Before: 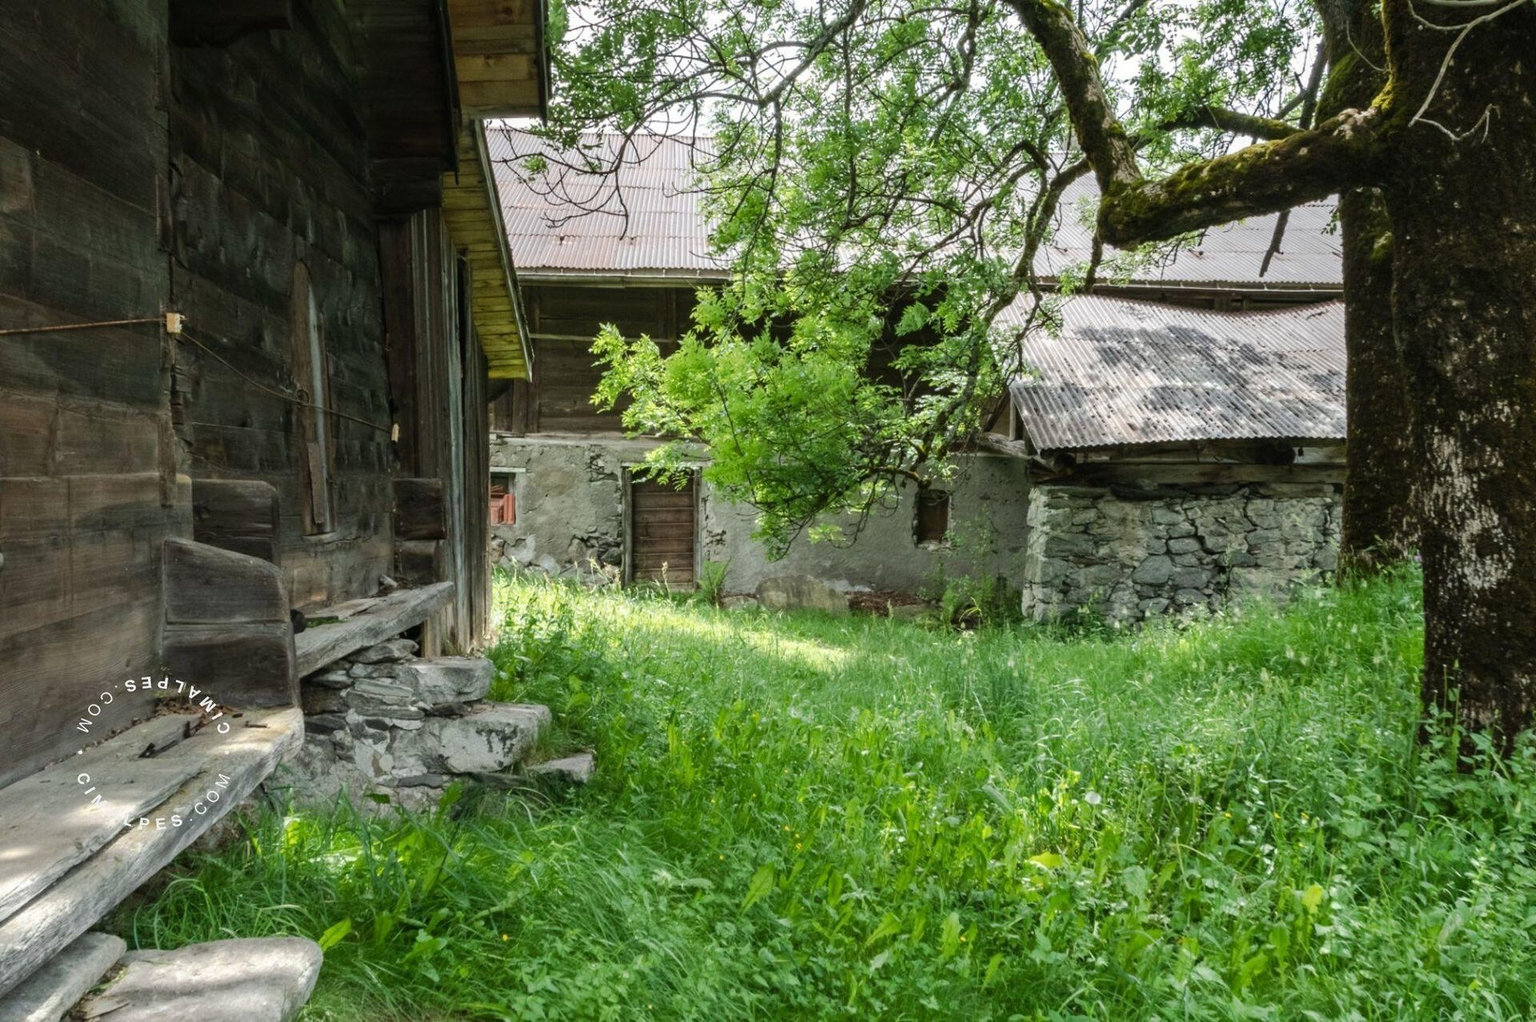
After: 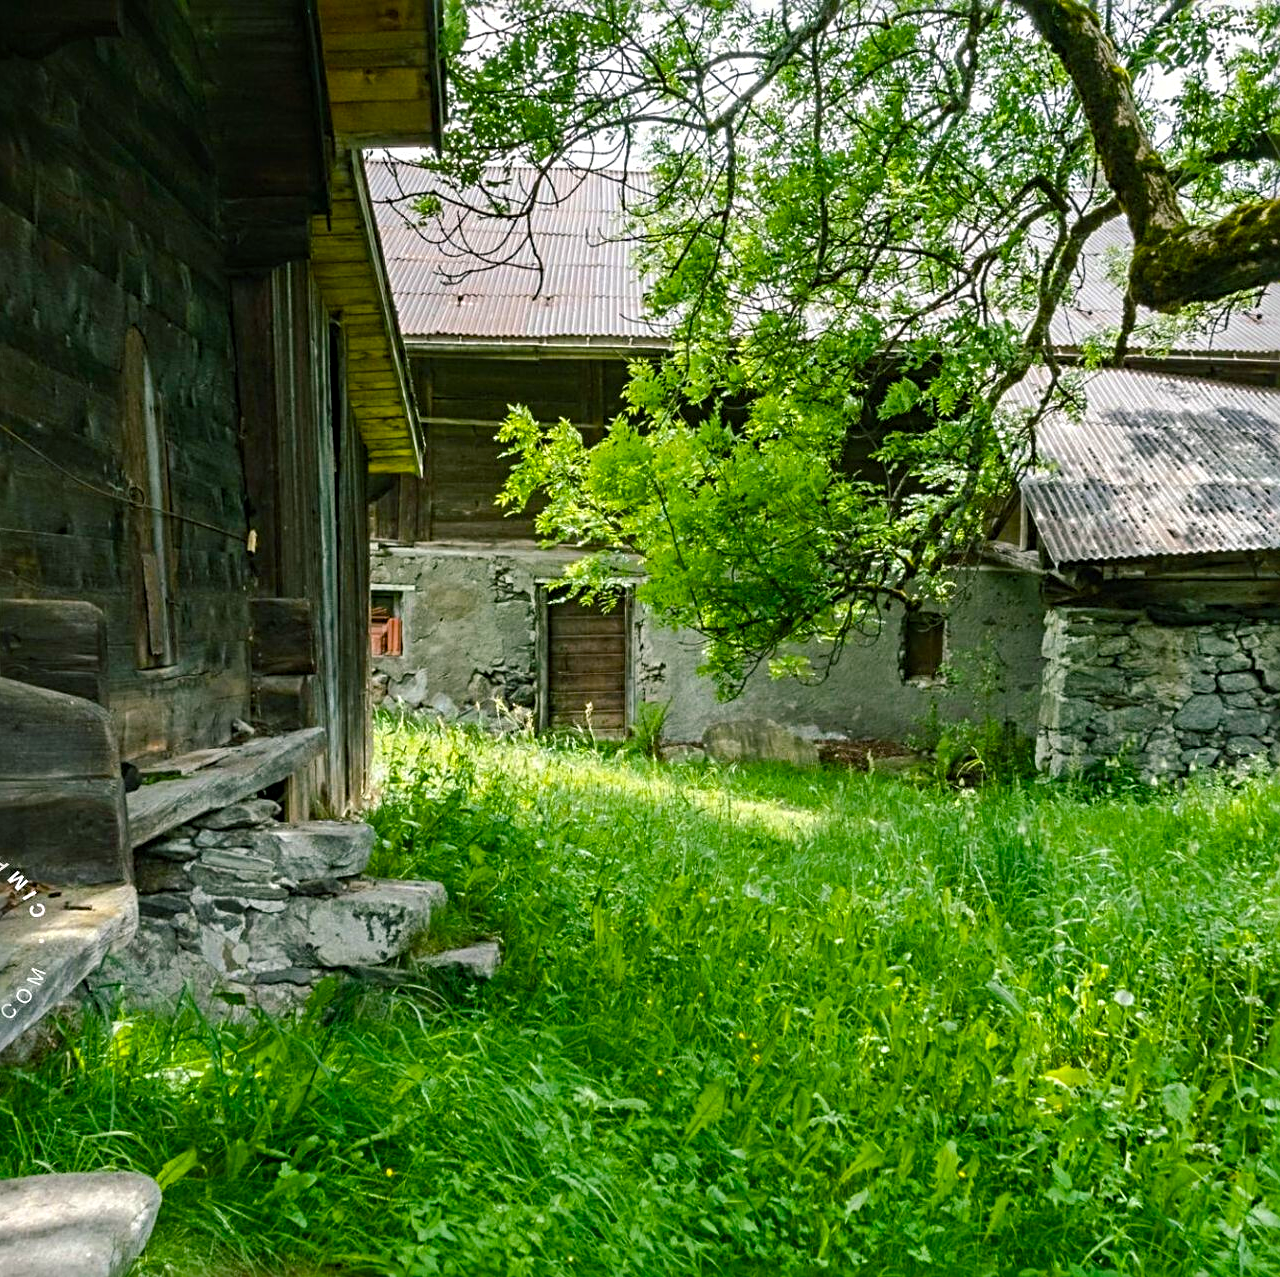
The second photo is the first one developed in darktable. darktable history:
color balance rgb: shadows lift › luminance -7.848%, shadows lift › chroma 2.381%, shadows lift › hue 165.63°, perceptual saturation grading › global saturation 36.277%, perceptual saturation grading › shadows 35.762%
sharpen: radius 3.981
crop and rotate: left 12.62%, right 20.696%
